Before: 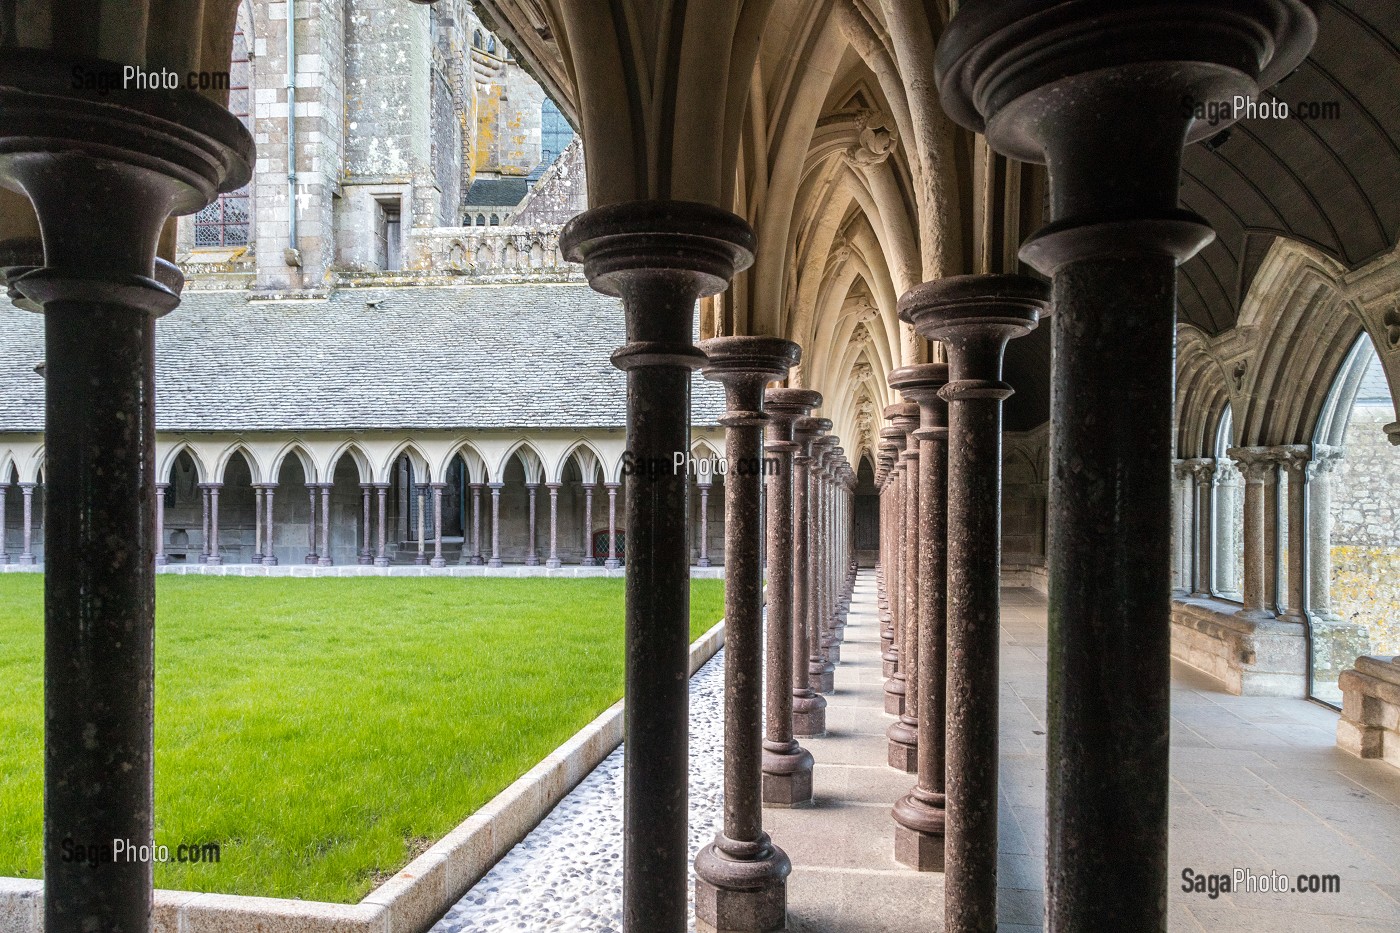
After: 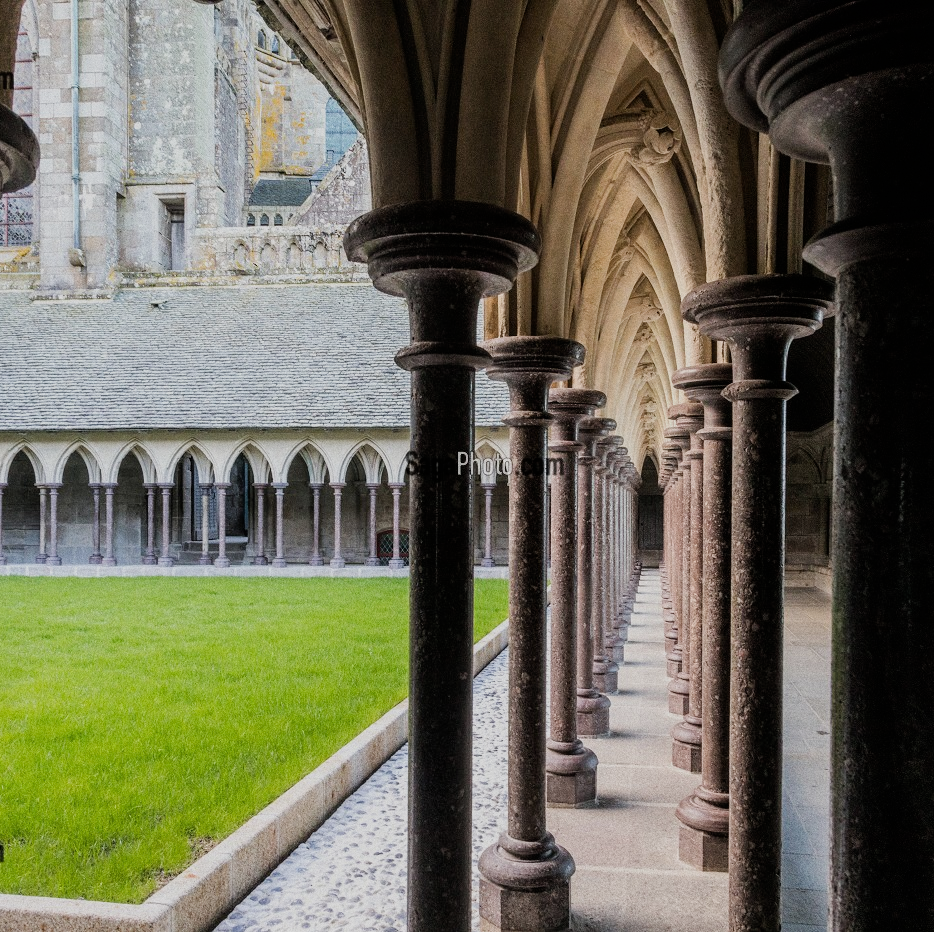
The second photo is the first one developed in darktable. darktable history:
grain: coarseness 0.09 ISO
crop and rotate: left 15.446%, right 17.836%
filmic rgb: black relative exposure -7.65 EV, white relative exposure 4.56 EV, hardness 3.61
